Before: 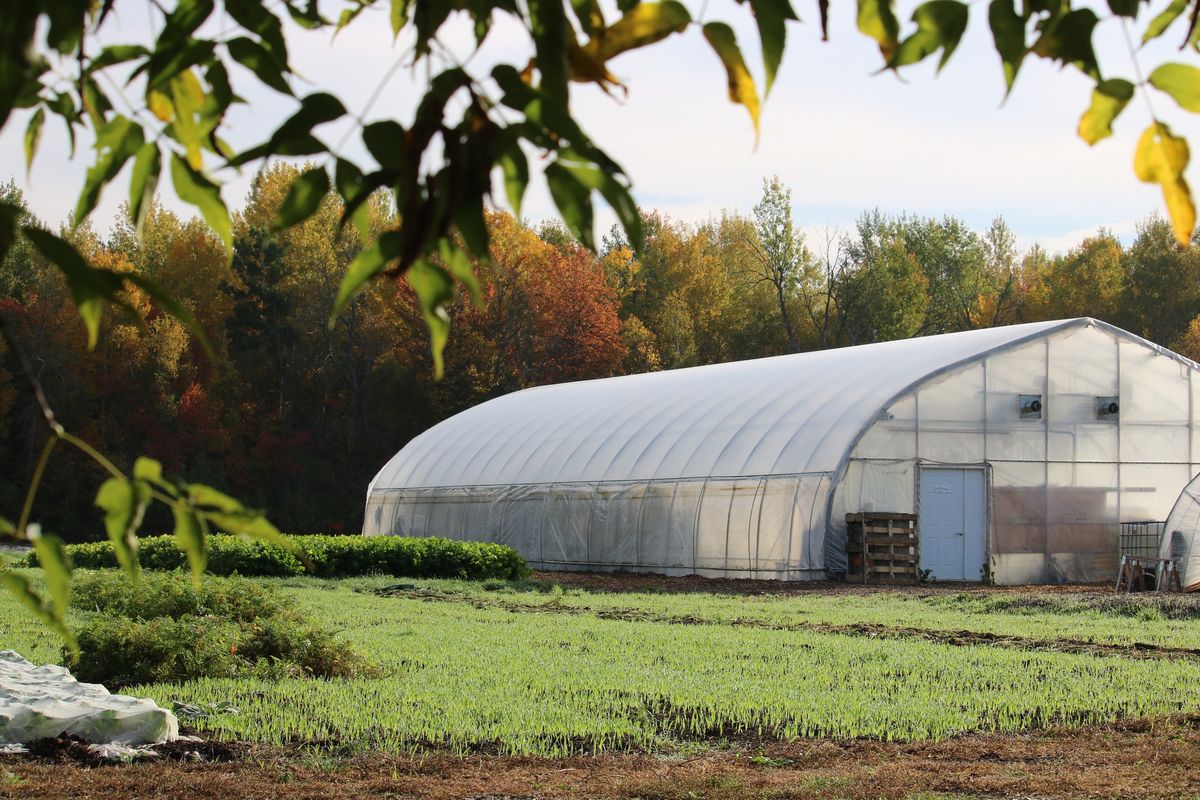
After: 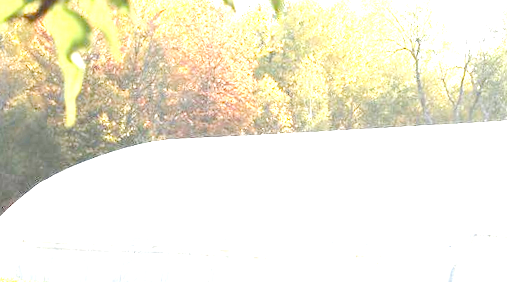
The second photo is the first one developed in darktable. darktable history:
crop: left 31.751%, top 32.172%, right 27.8%, bottom 35.83%
white balance: emerald 1
tone equalizer "contrast tone curve: medium": -8 EV -0.75 EV, -7 EV -0.7 EV, -6 EV -0.6 EV, -5 EV -0.4 EV, -3 EV 0.4 EV, -2 EV 0.6 EV, -1 EV 0.7 EV, +0 EV 0.75 EV, edges refinement/feathering 500, mask exposure compensation -1.57 EV, preserve details no
exposure: exposure 0.921 EV
rotate and perspective: rotation 4.1°, automatic cropping off
